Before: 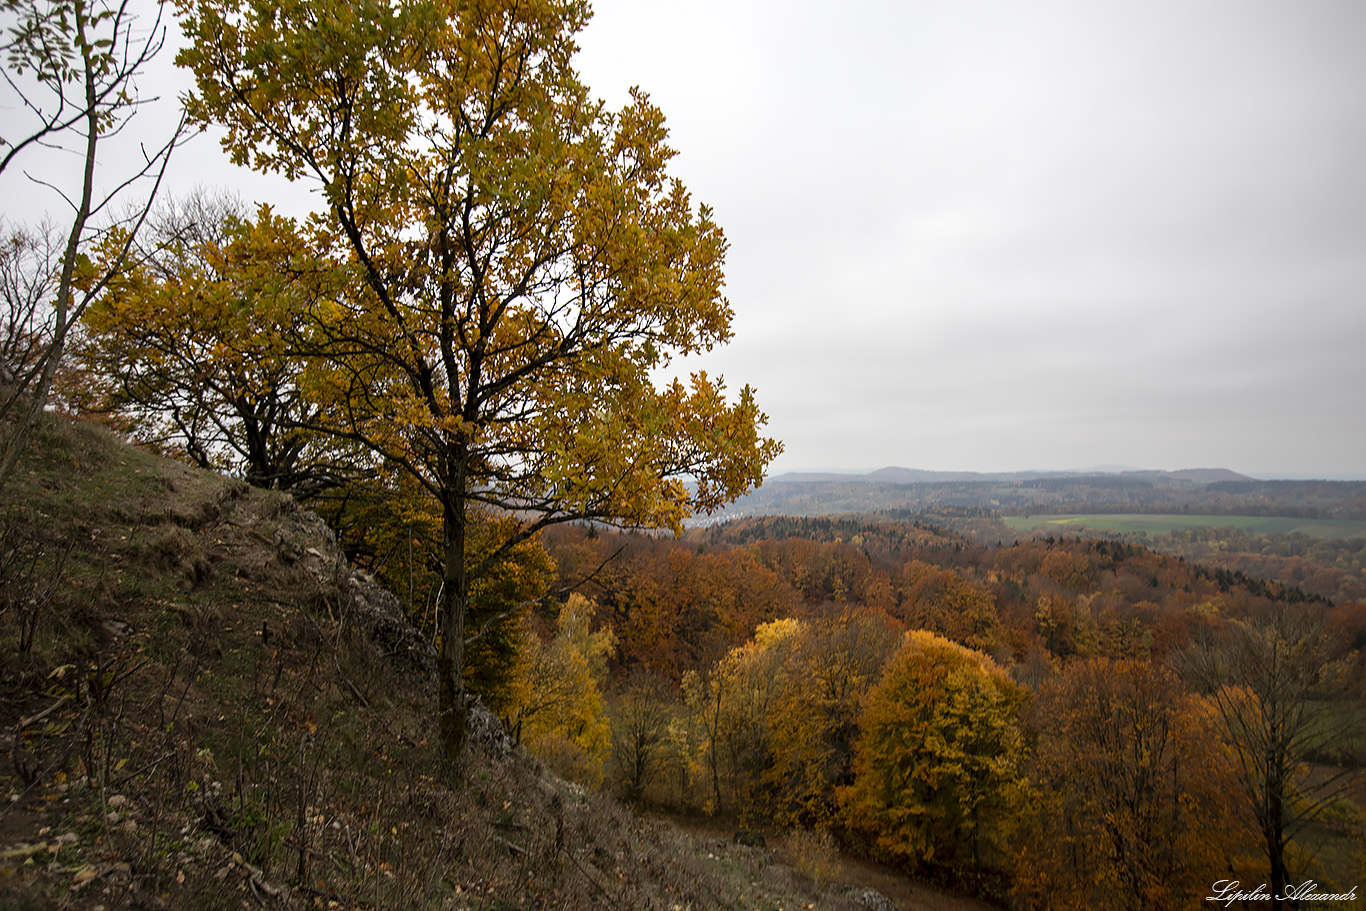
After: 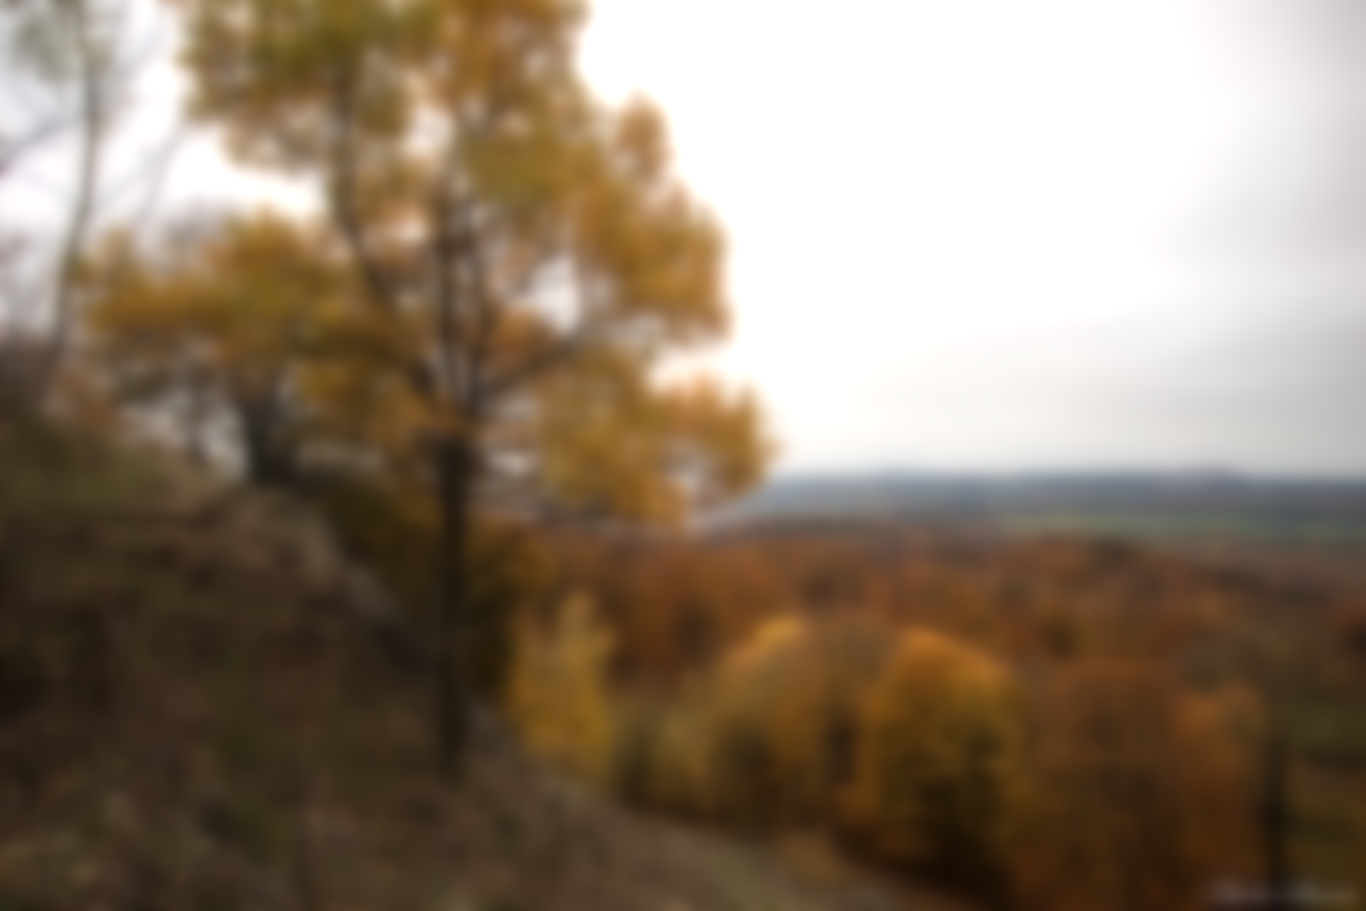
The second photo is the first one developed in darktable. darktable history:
white balance: red 1.009, blue 0.985
sharpen: radius 4
contrast brightness saturation: contrast 0.06, brightness -0.01, saturation -0.23
haze removal: strength 0.53, distance 0.925, compatibility mode true, adaptive false
lowpass: on, module defaults
exposure: black level correction 0, exposure 0.5 EV, compensate exposure bias true, compensate highlight preservation false
